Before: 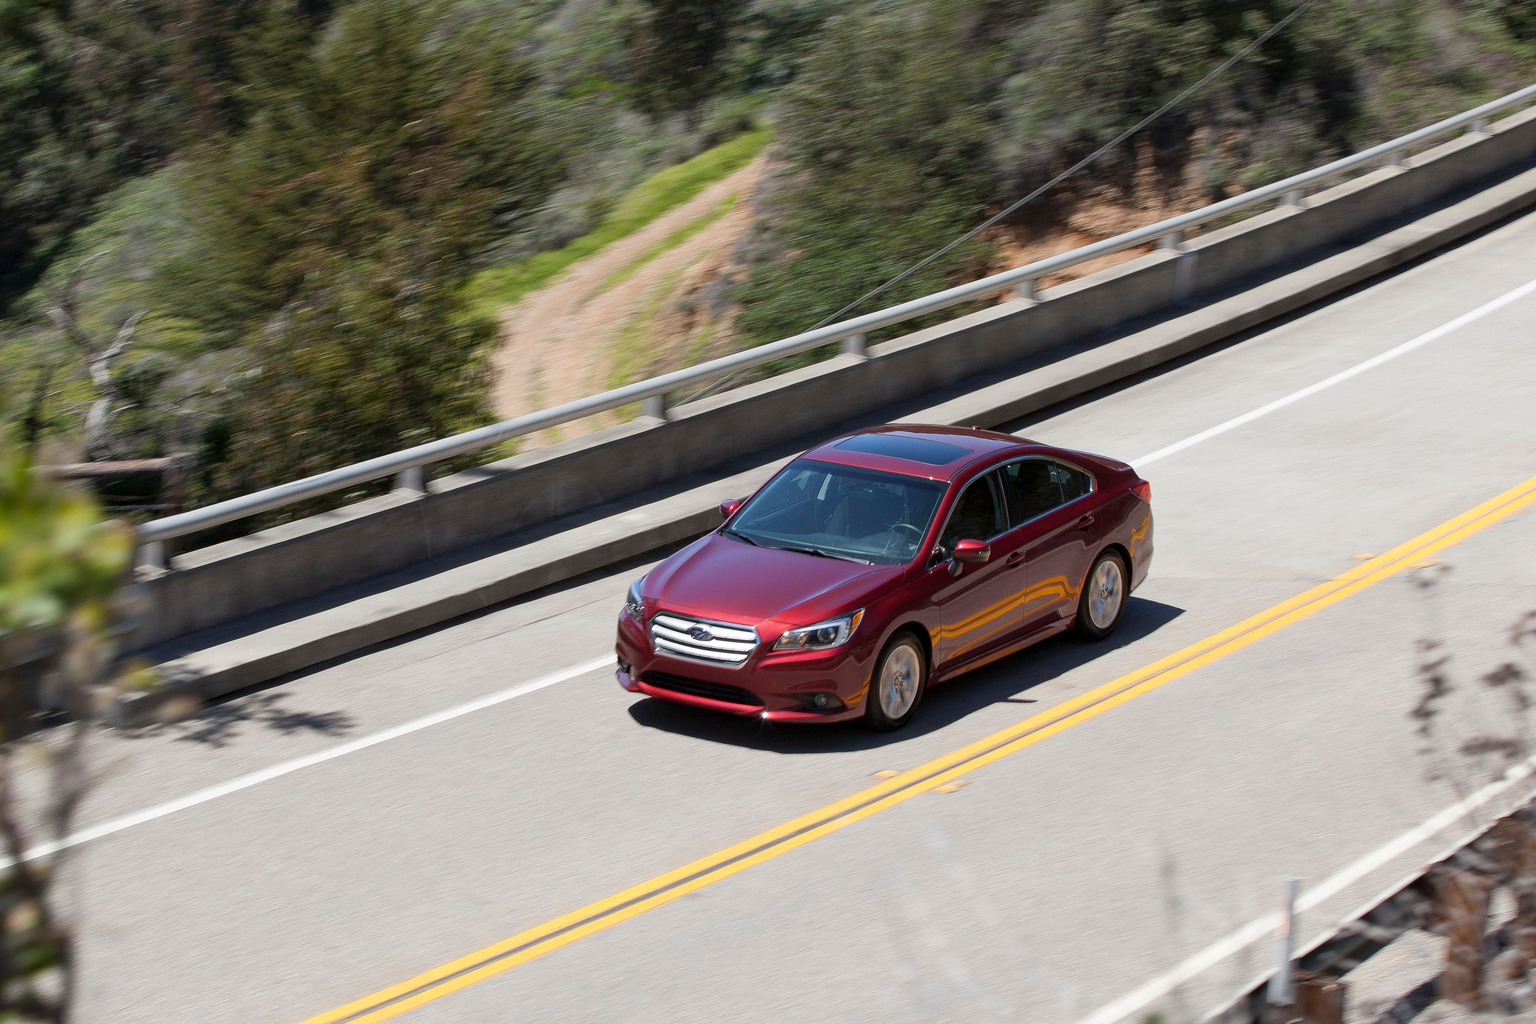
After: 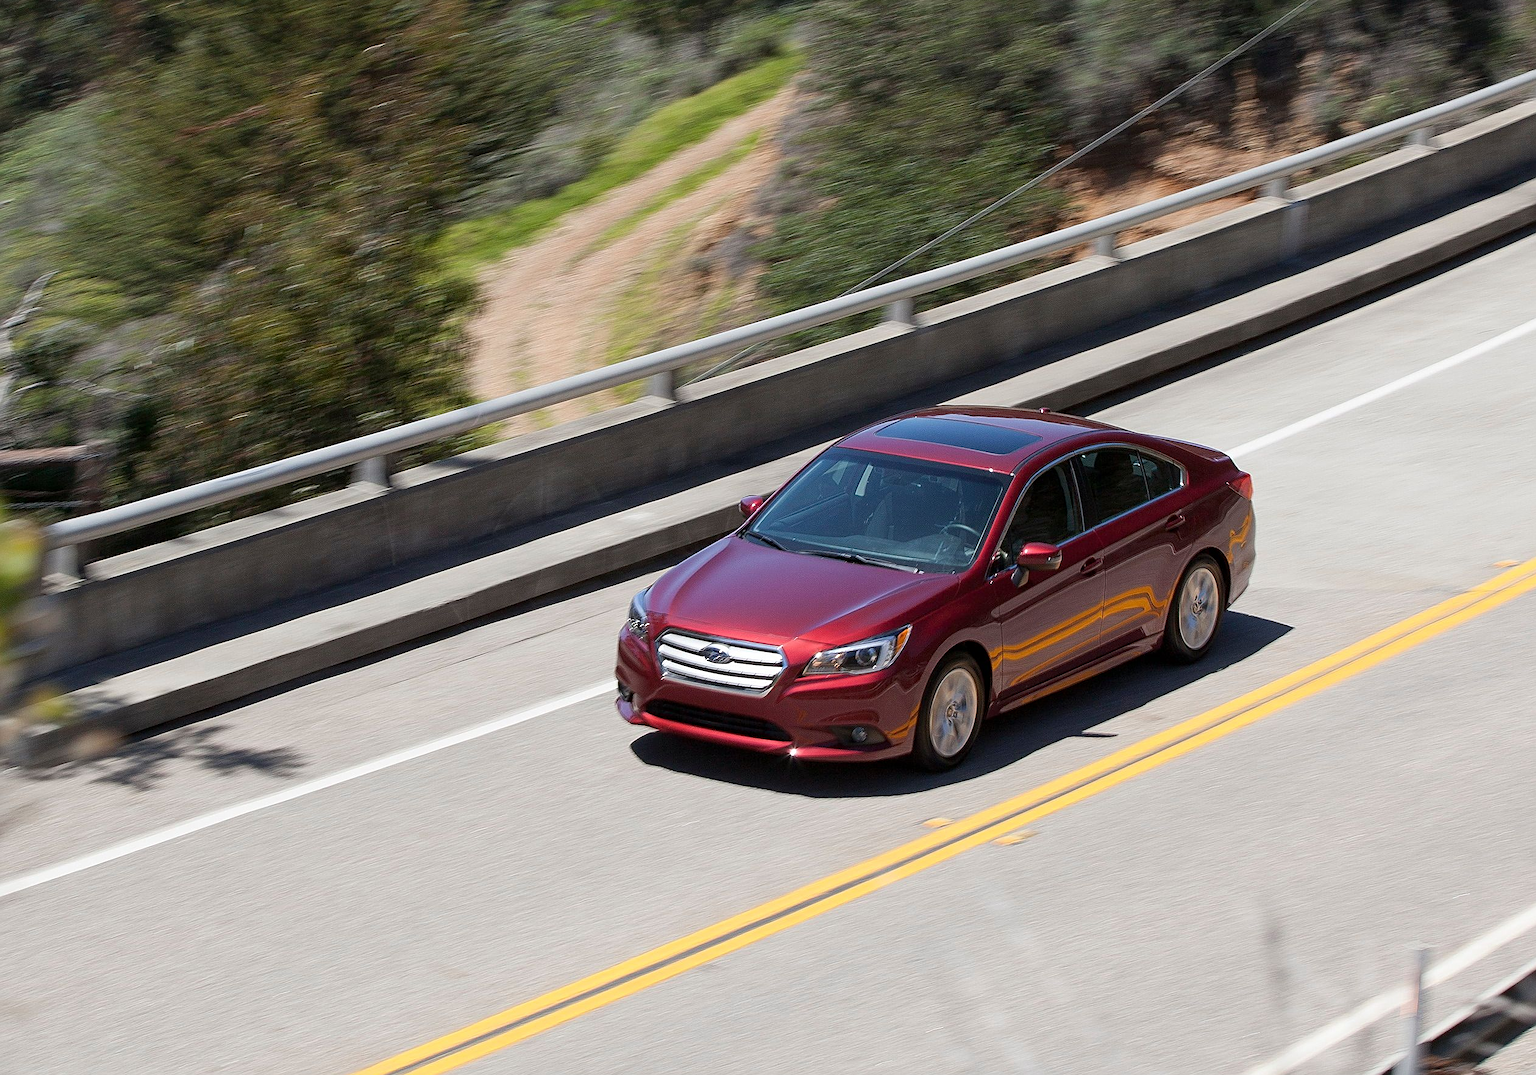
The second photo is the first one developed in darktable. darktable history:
crop: left 6.446%, top 8.188%, right 9.538%, bottom 3.548%
sharpen: on, module defaults
